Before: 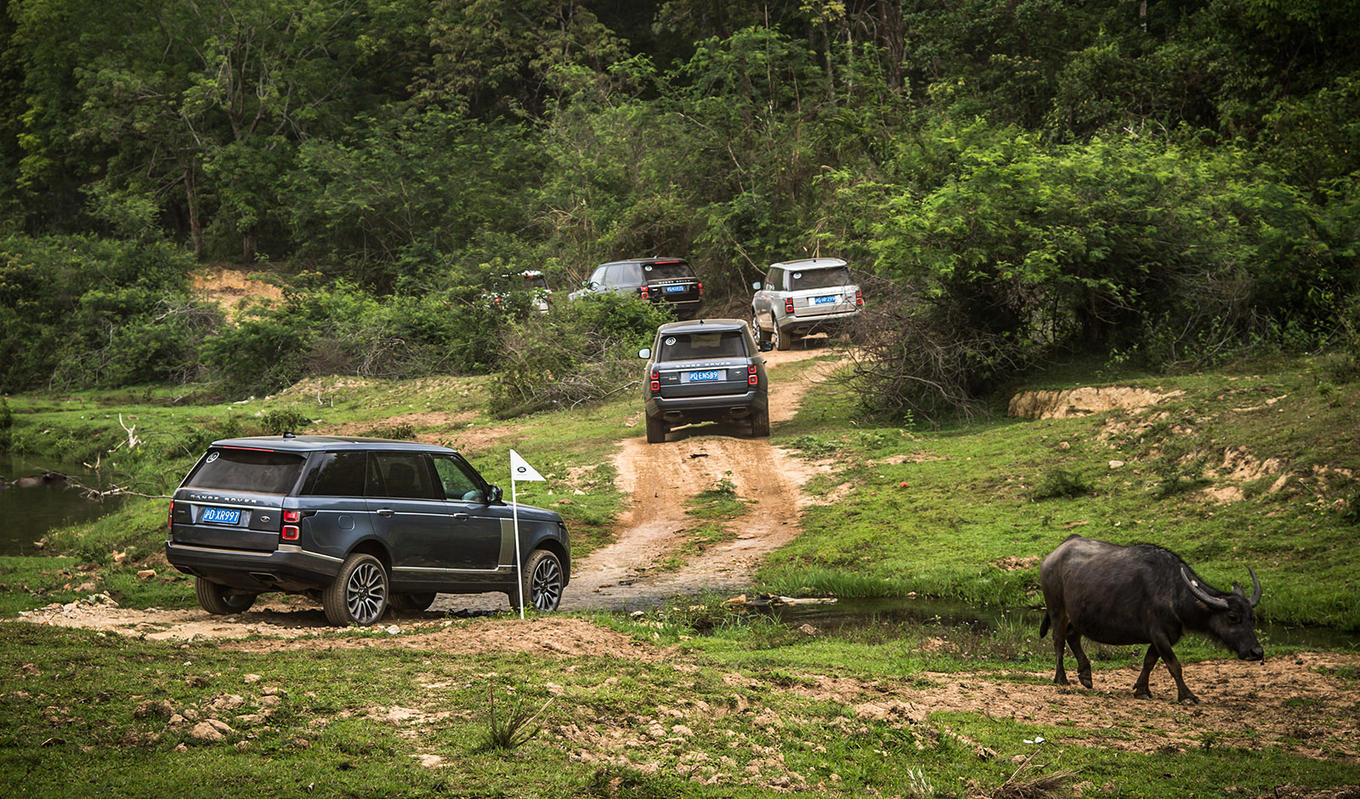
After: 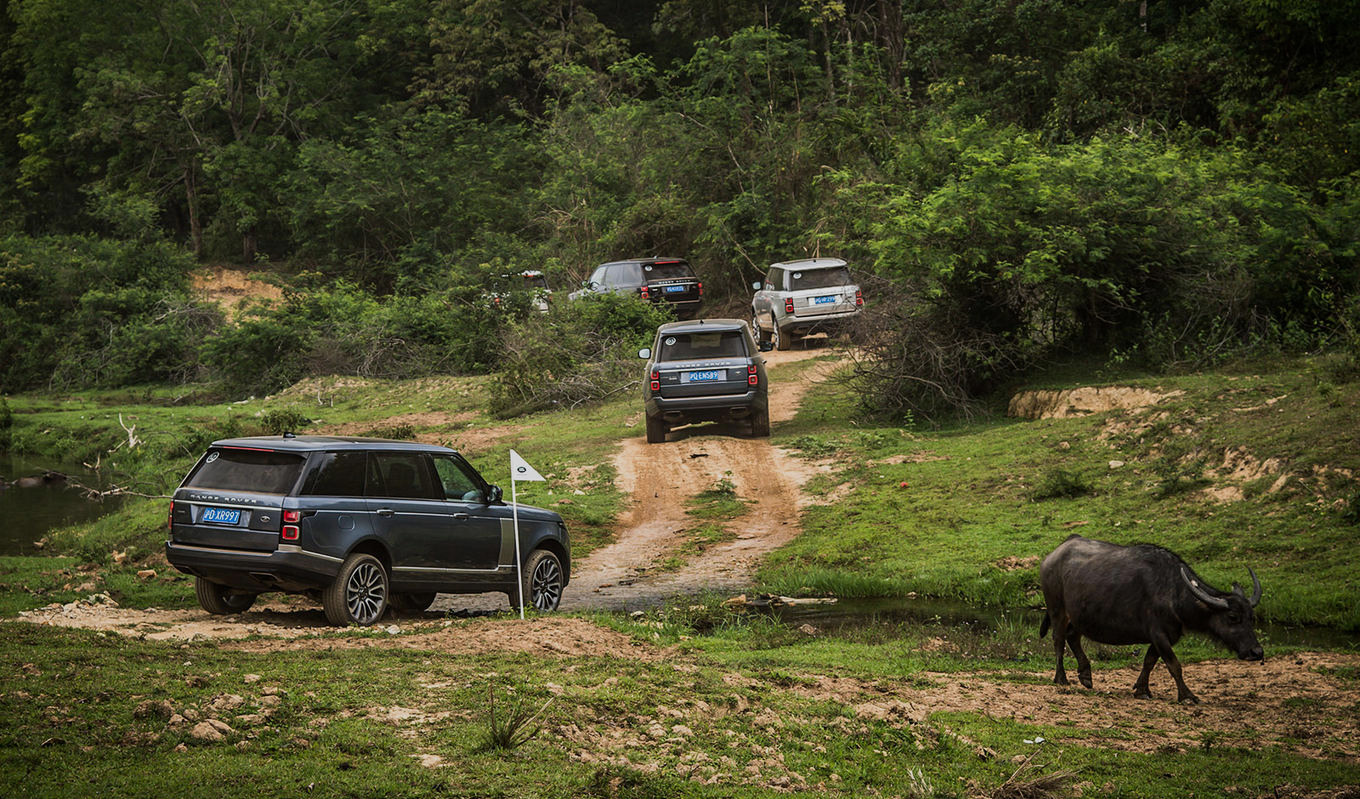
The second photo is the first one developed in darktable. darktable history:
white balance: emerald 1
exposure: exposure -0.492 EV, compensate highlight preservation false
